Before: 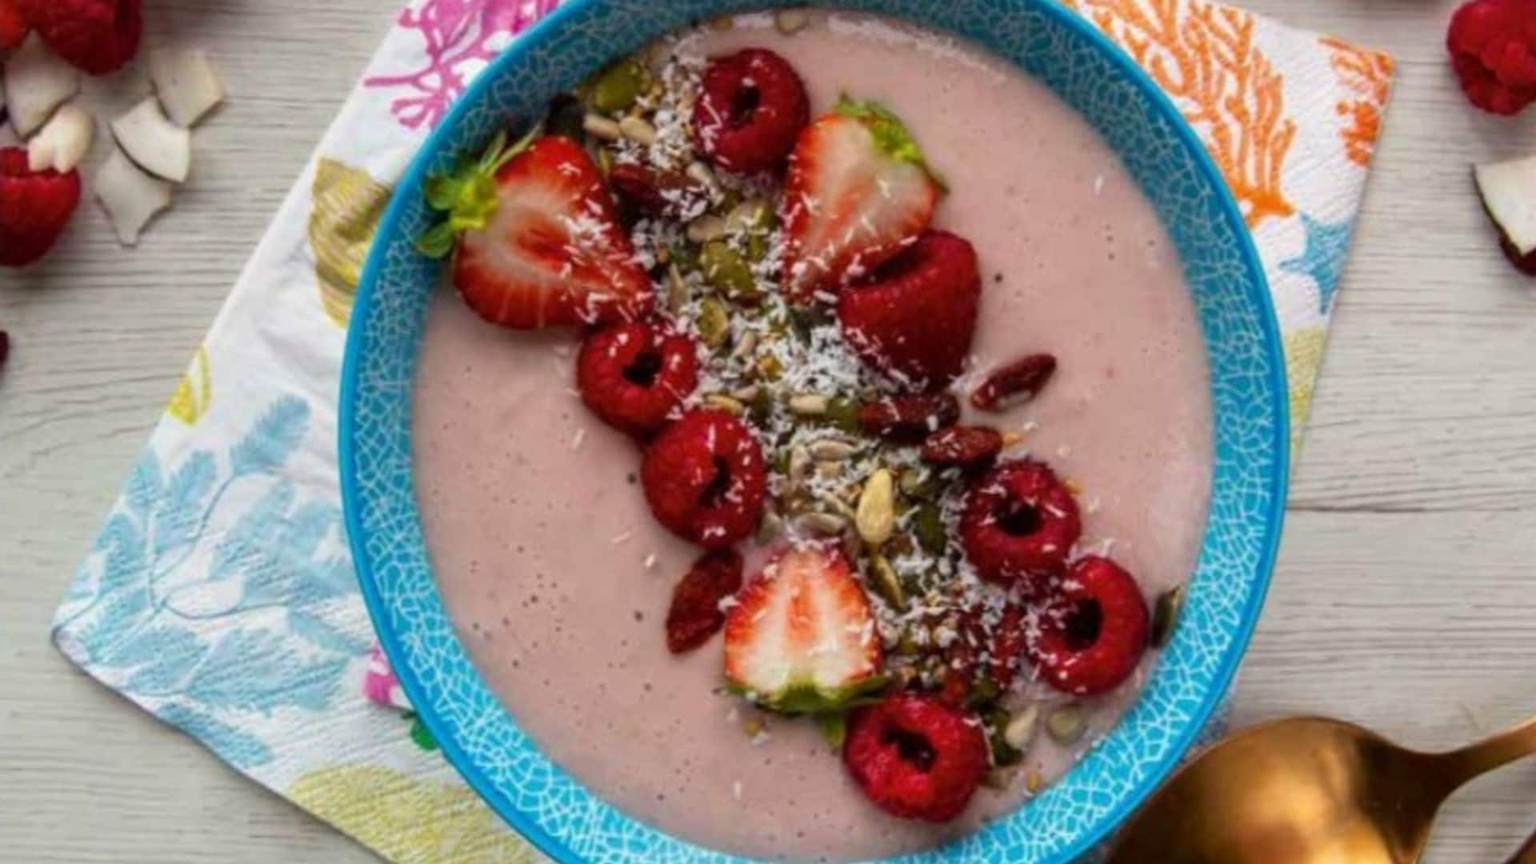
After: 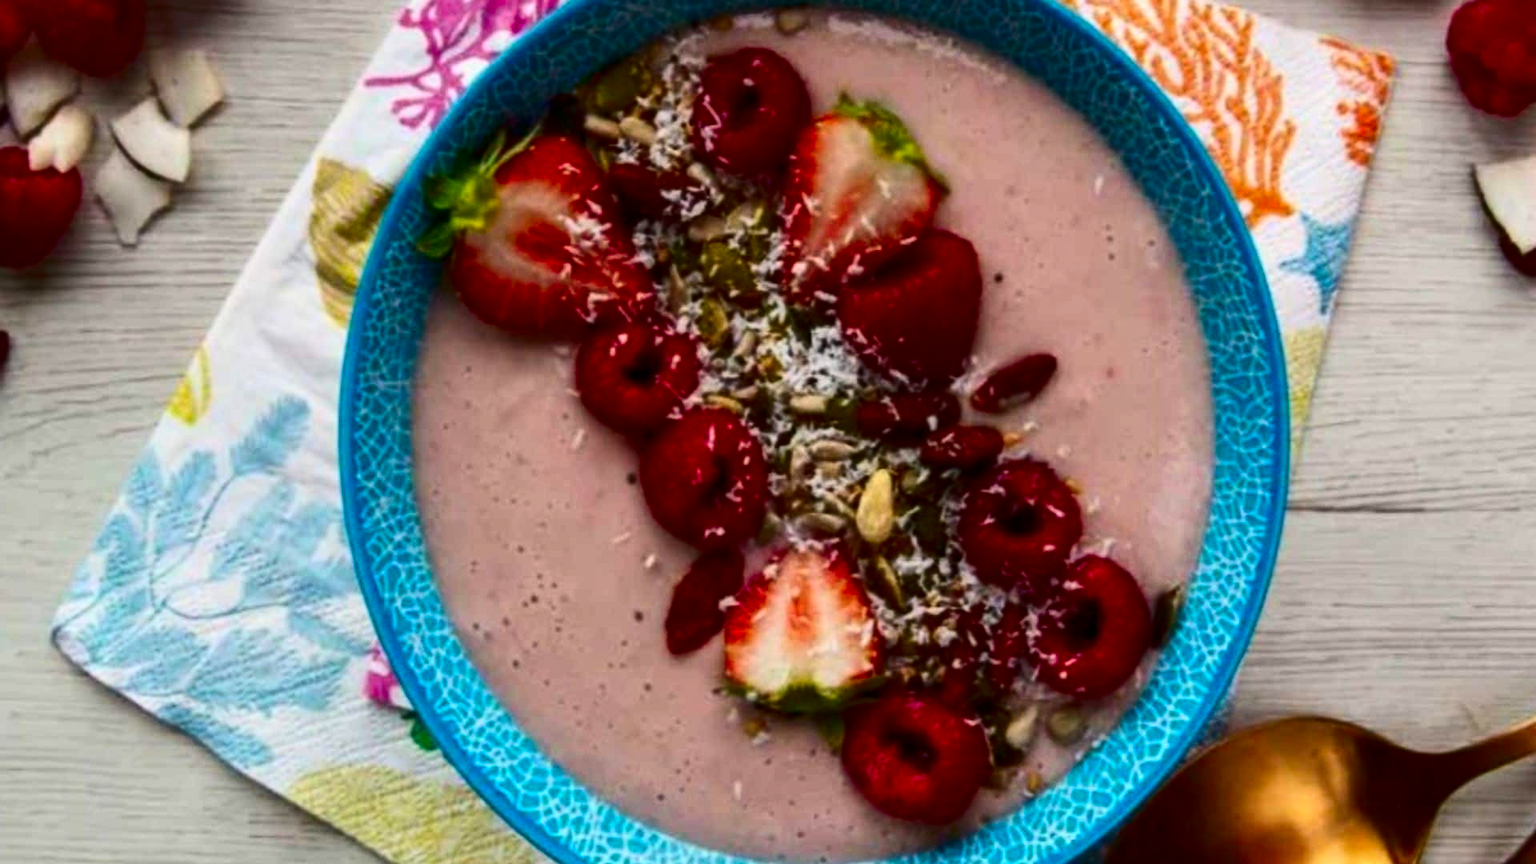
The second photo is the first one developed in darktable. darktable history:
contrast brightness saturation: contrast 0.223, brightness -0.18, saturation 0.244
